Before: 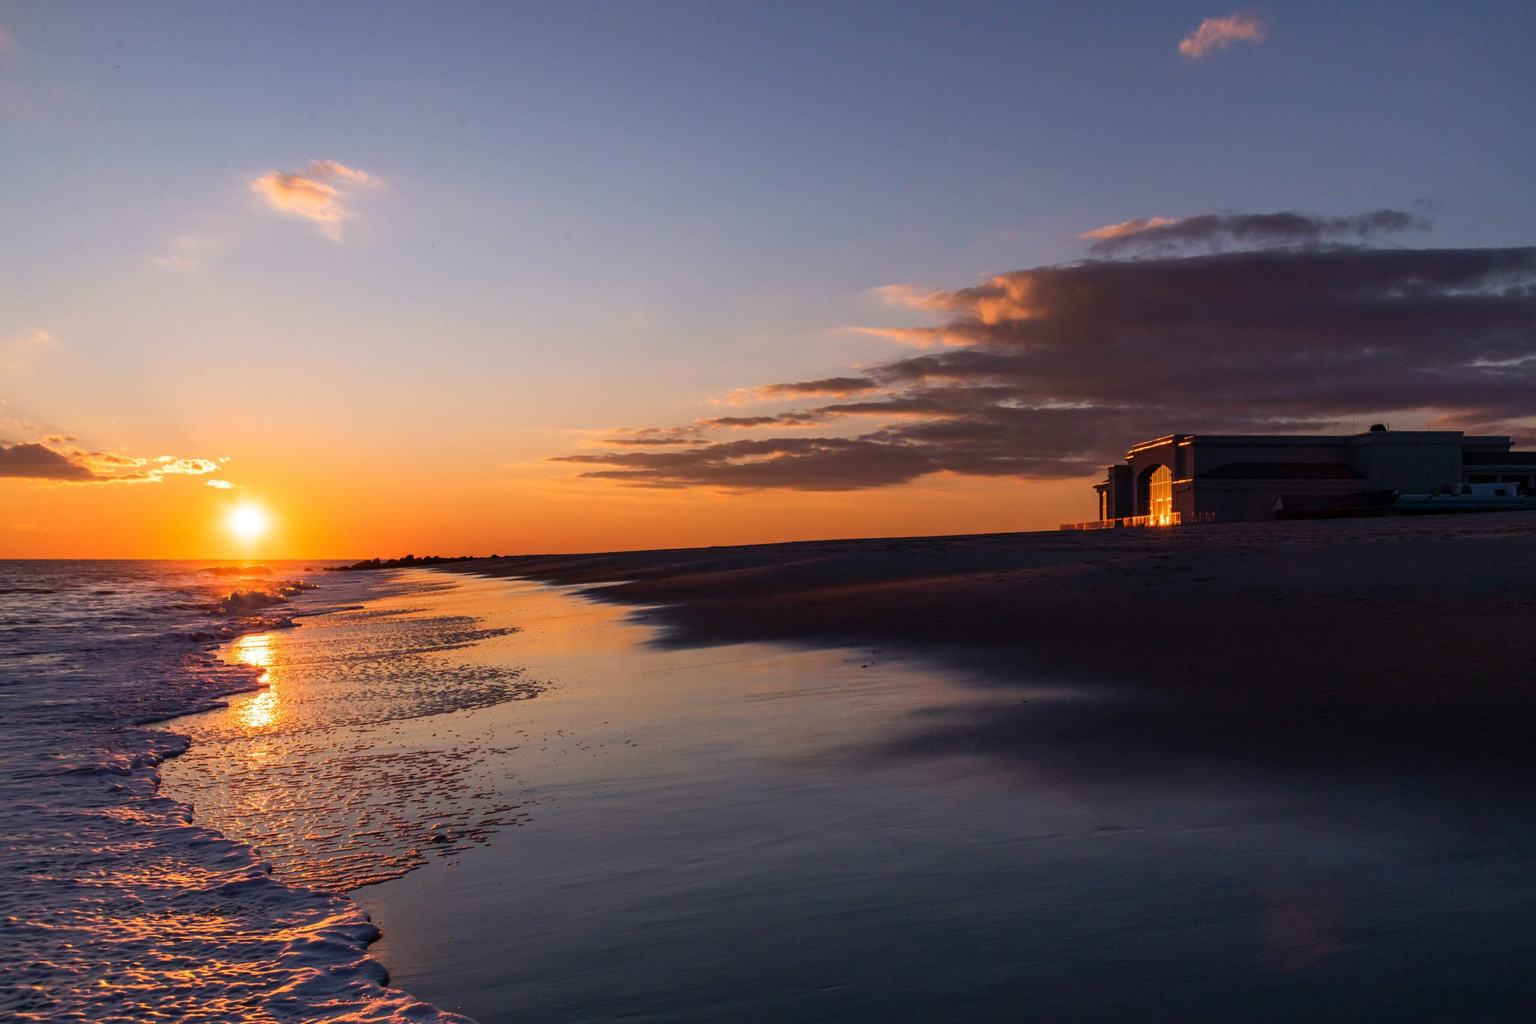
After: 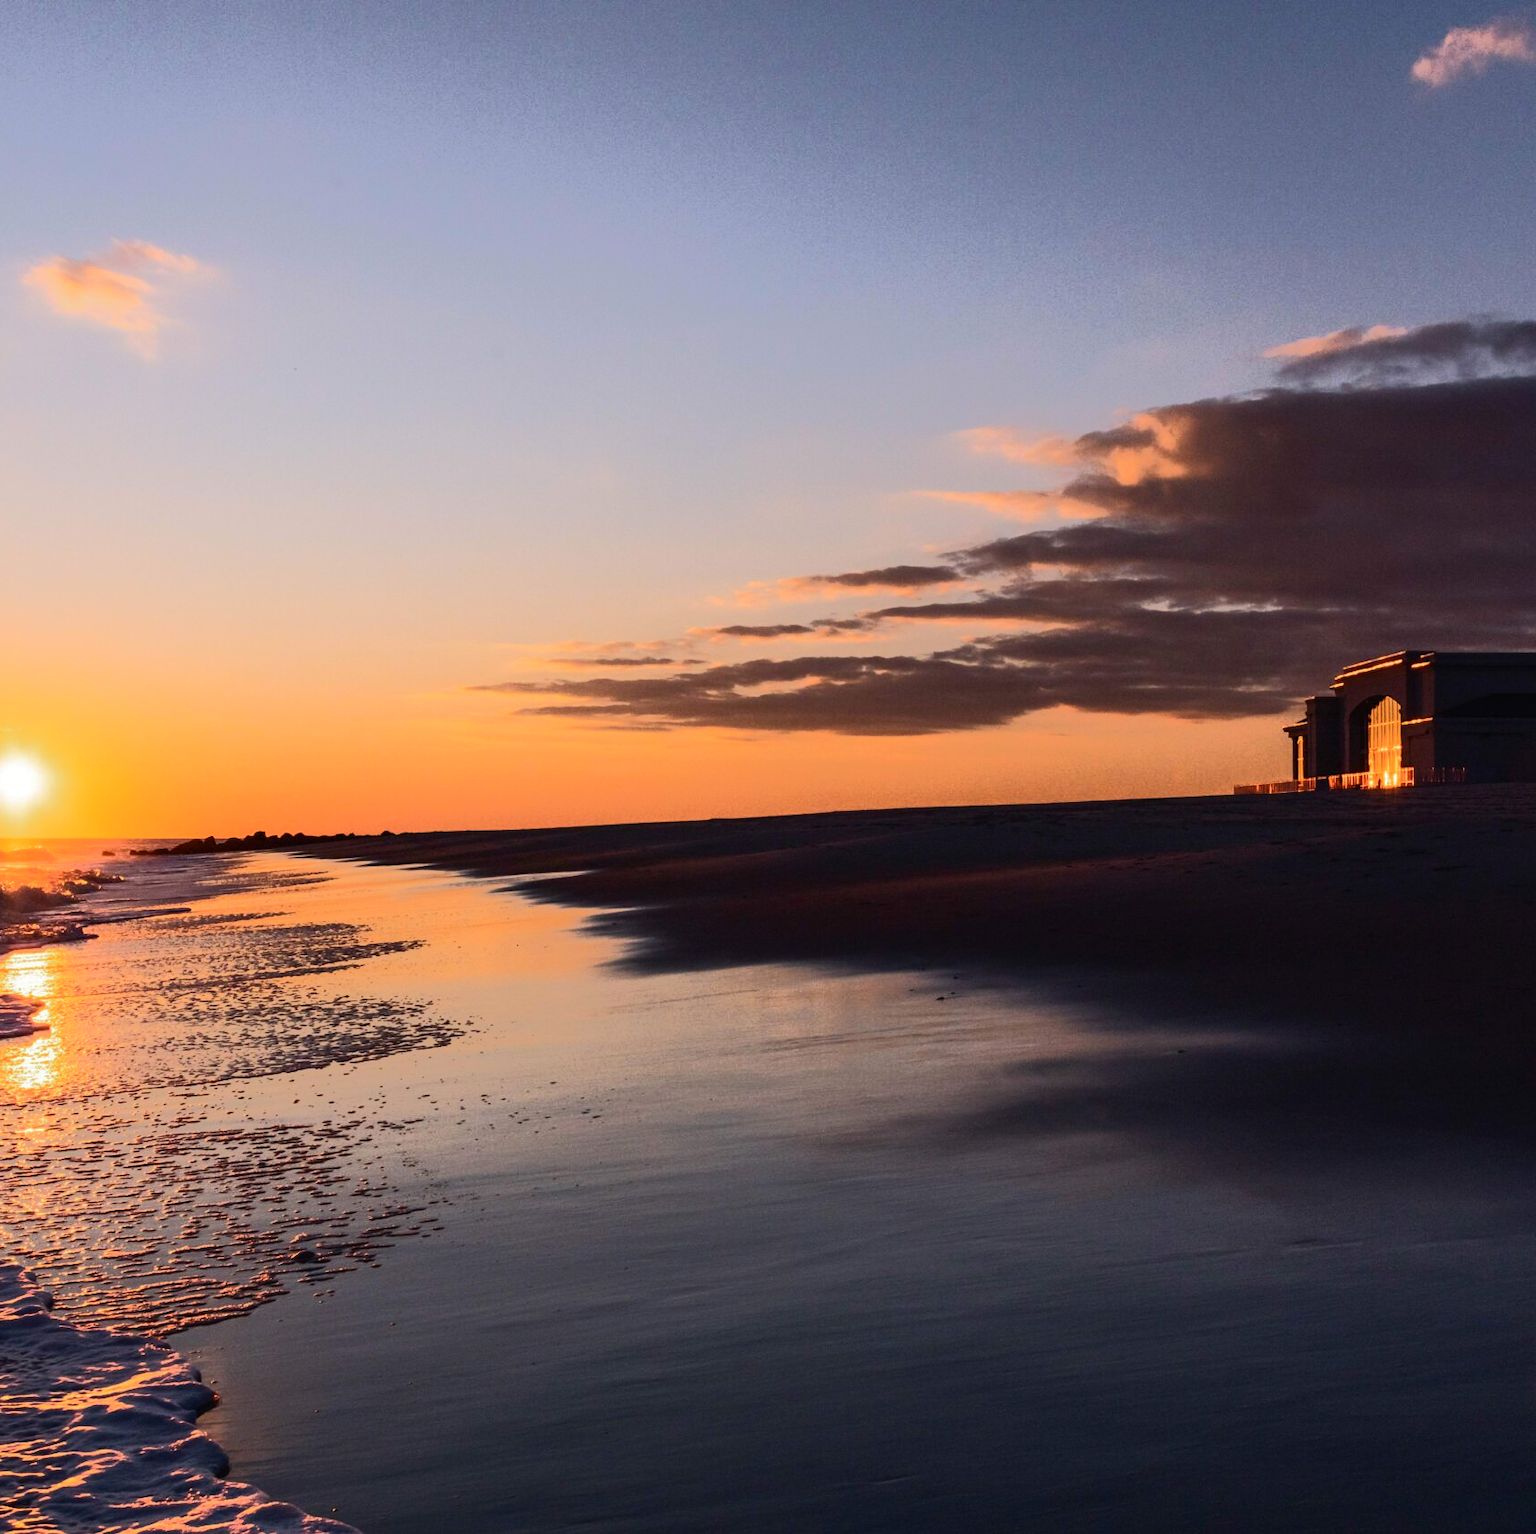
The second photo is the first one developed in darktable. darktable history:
crop: left 15.409%, right 17.812%
tone curve: curves: ch0 [(0, 0) (0.003, 0.015) (0.011, 0.019) (0.025, 0.025) (0.044, 0.039) (0.069, 0.053) (0.1, 0.076) (0.136, 0.107) (0.177, 0.143) (0.224, 0.19) (0.277, 0.253) (0.335, 0.32) (0.399, 0.412) (0.468, 0.524) (0.543, 0.668) (0.623, 0.717) (0.709, 0.769) (0.801, 0.82) (0.898, 0.865) (1, 1)], color space Lab, independent channels, preserve colors none
